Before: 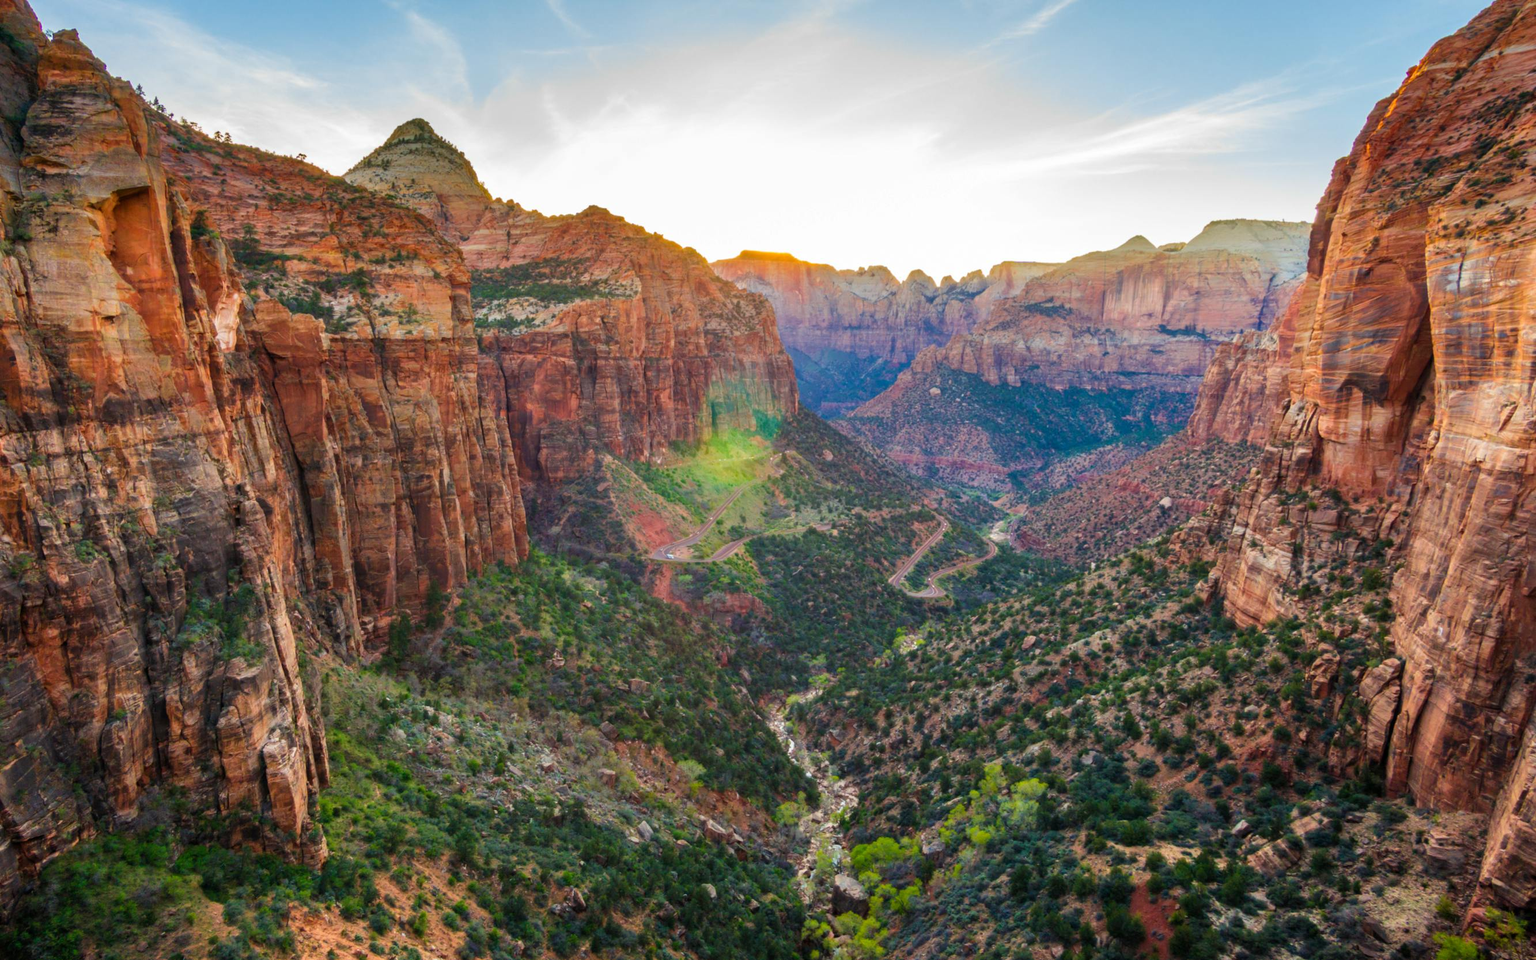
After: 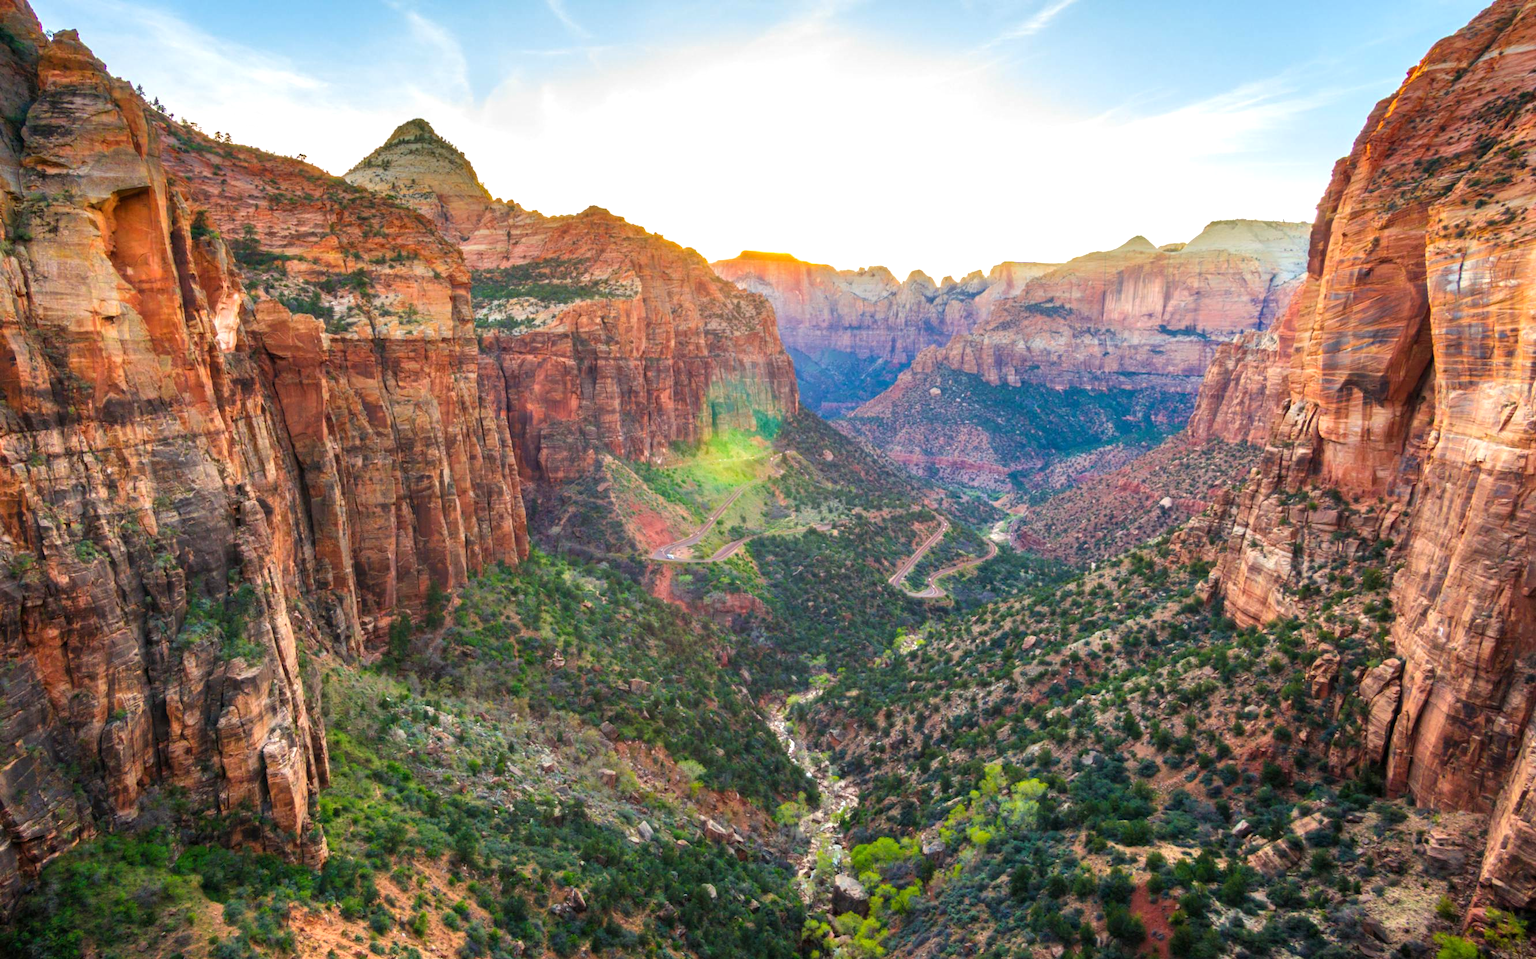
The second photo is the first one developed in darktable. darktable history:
exposure: exposure 0.505 EV, compensate exposure bias true, compensate highlight preservation false
